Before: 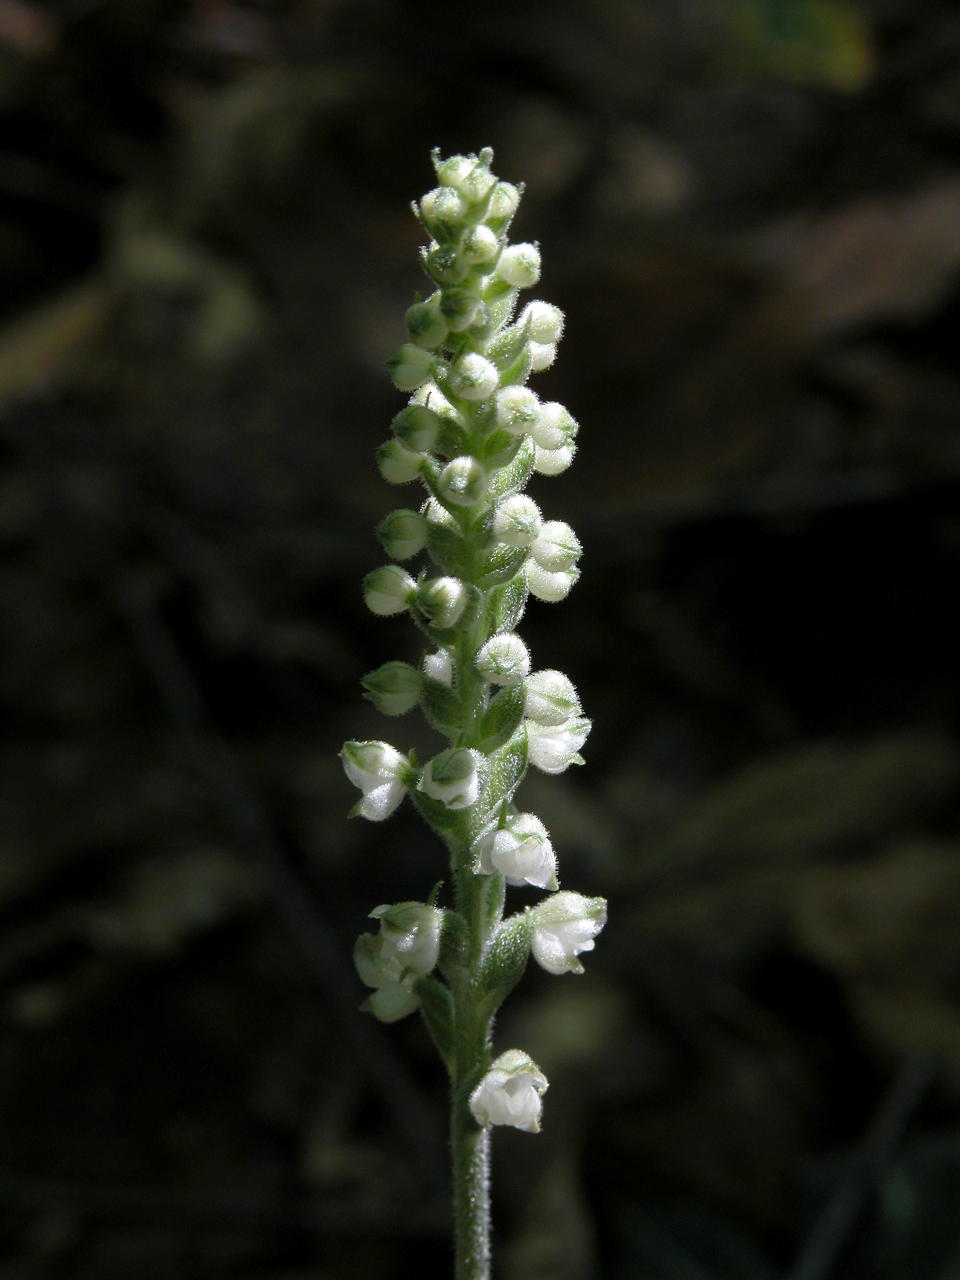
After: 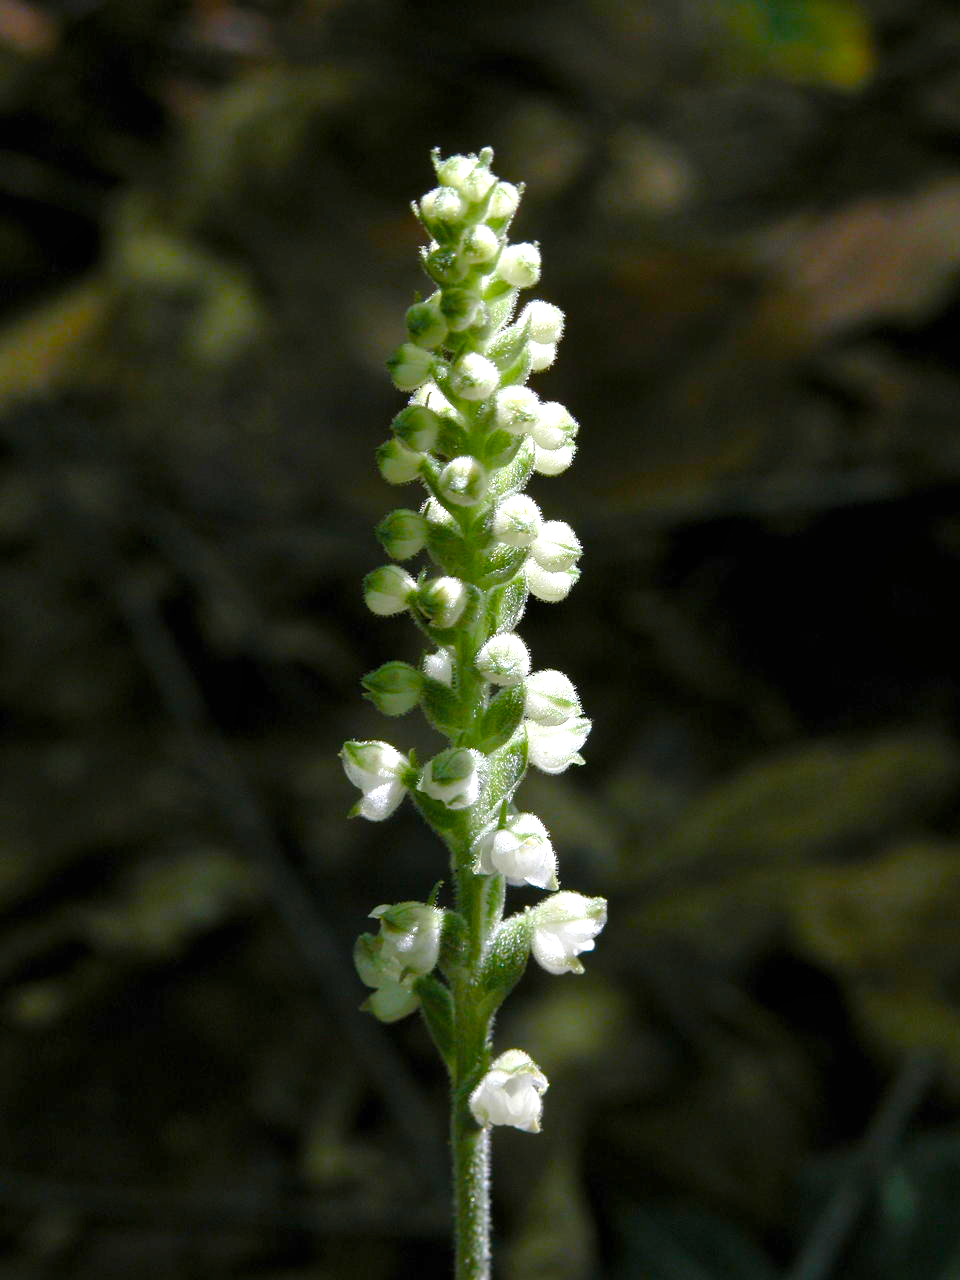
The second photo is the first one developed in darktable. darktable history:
color balance rgb: shadows lift › chroma 0.692%, shadows lift › hue 111.39°, perceptual saturation grading › global saturation 34.569%, perceptual saturation grading › highlights -29.948%, perceptual saturation grading › shadows 35.626%, perceptual brilliance grading › global brilliance 1.931%, perceptual brilliance grading › highlights -3.533%
exposure: black level correction 0, exposure 0.691 EV, compensate highlight preservation false
shadows and highlights: shadows 21.04, highlights -81.32, soften with gaussian
